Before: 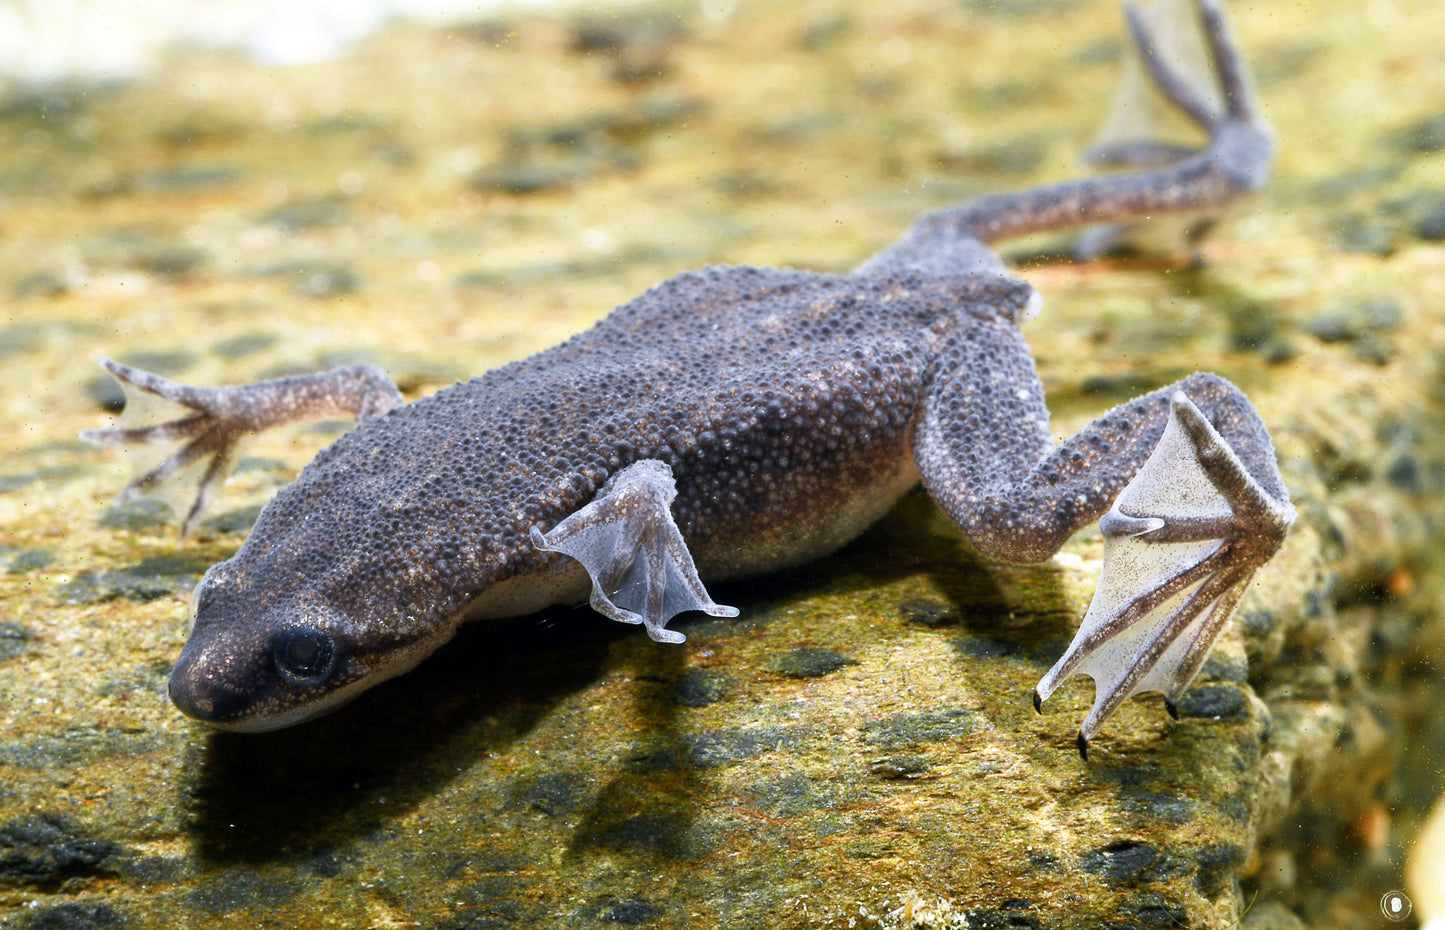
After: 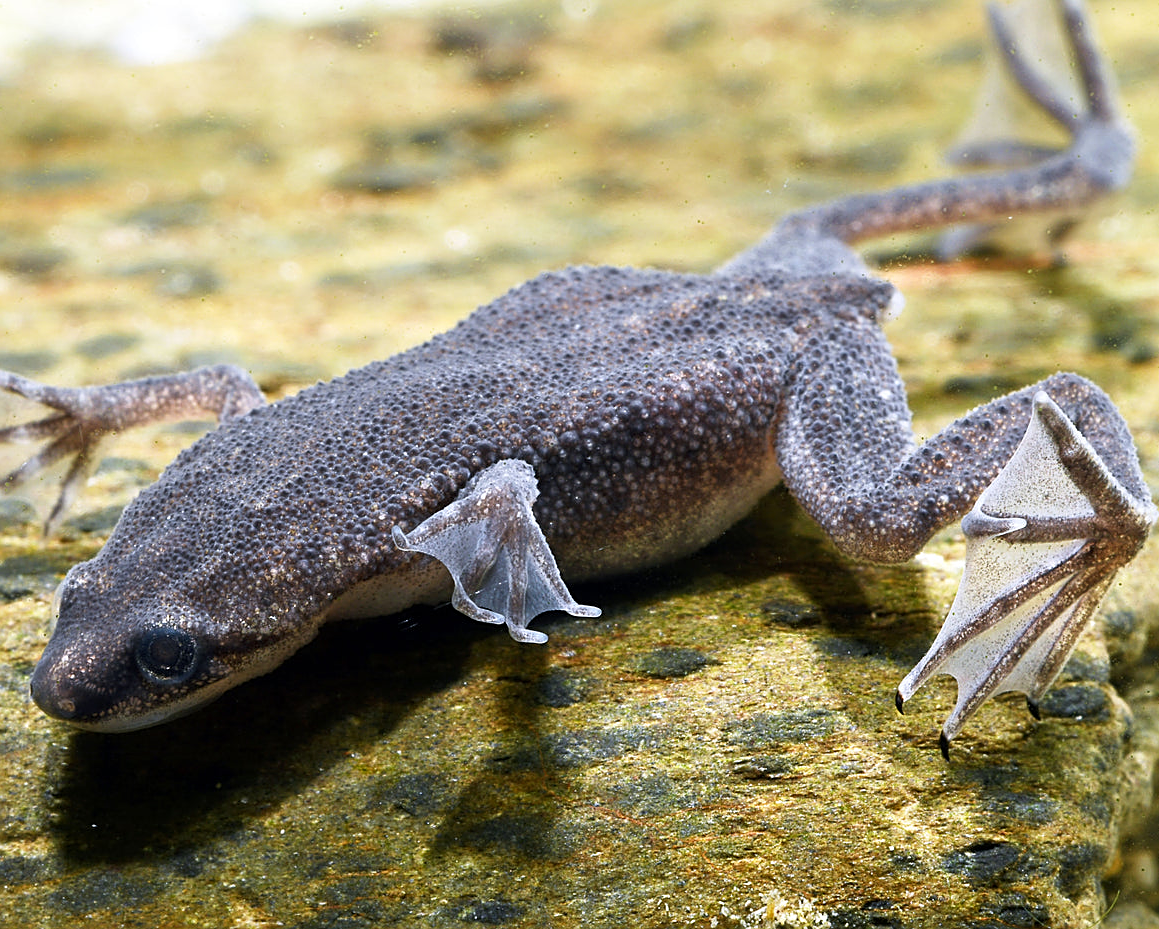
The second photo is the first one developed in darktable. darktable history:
crop and rotate: left 9.597%, right 10.195%
sharpen: on, module defaults
